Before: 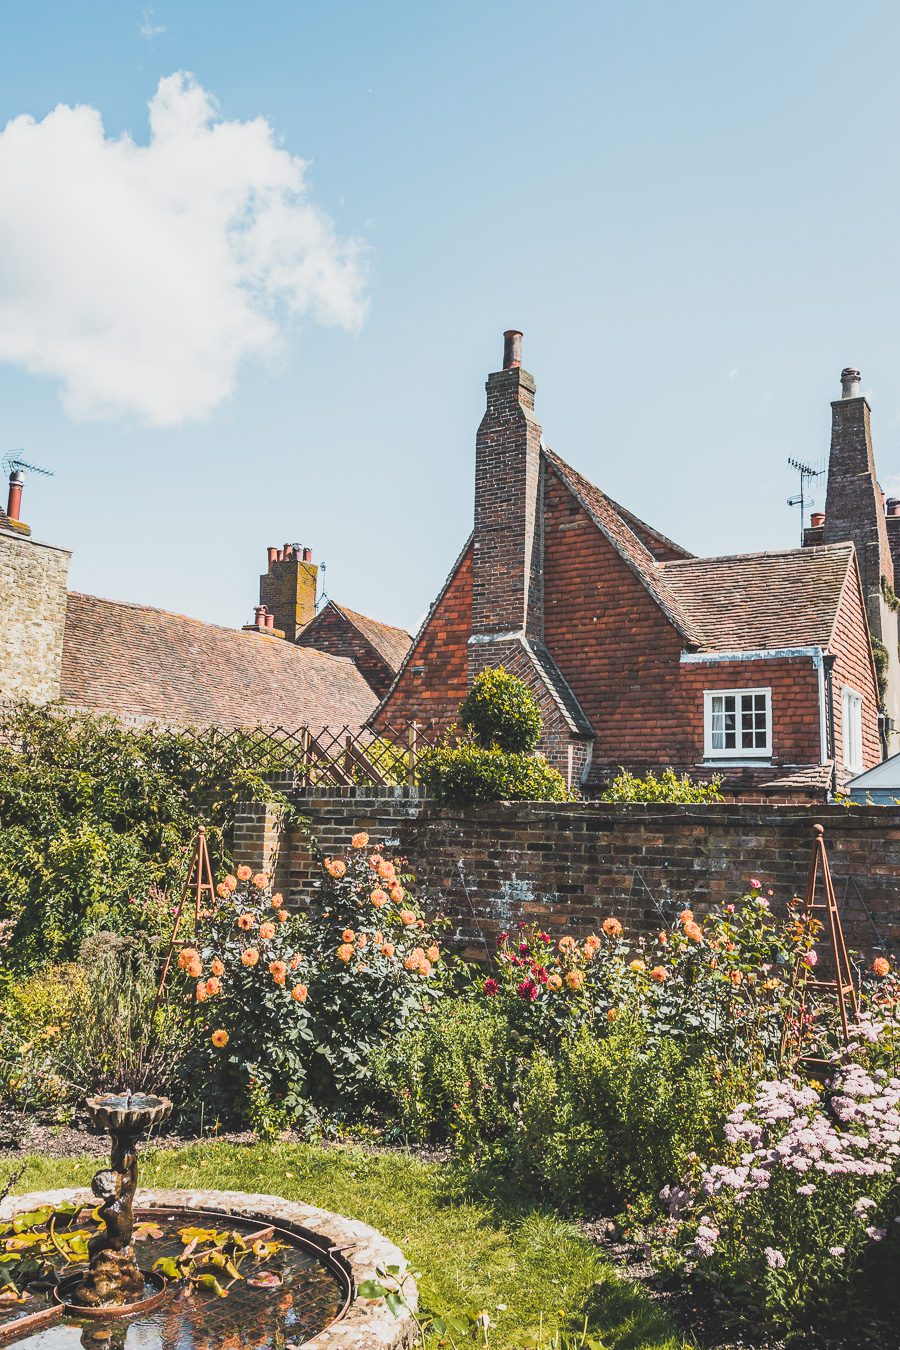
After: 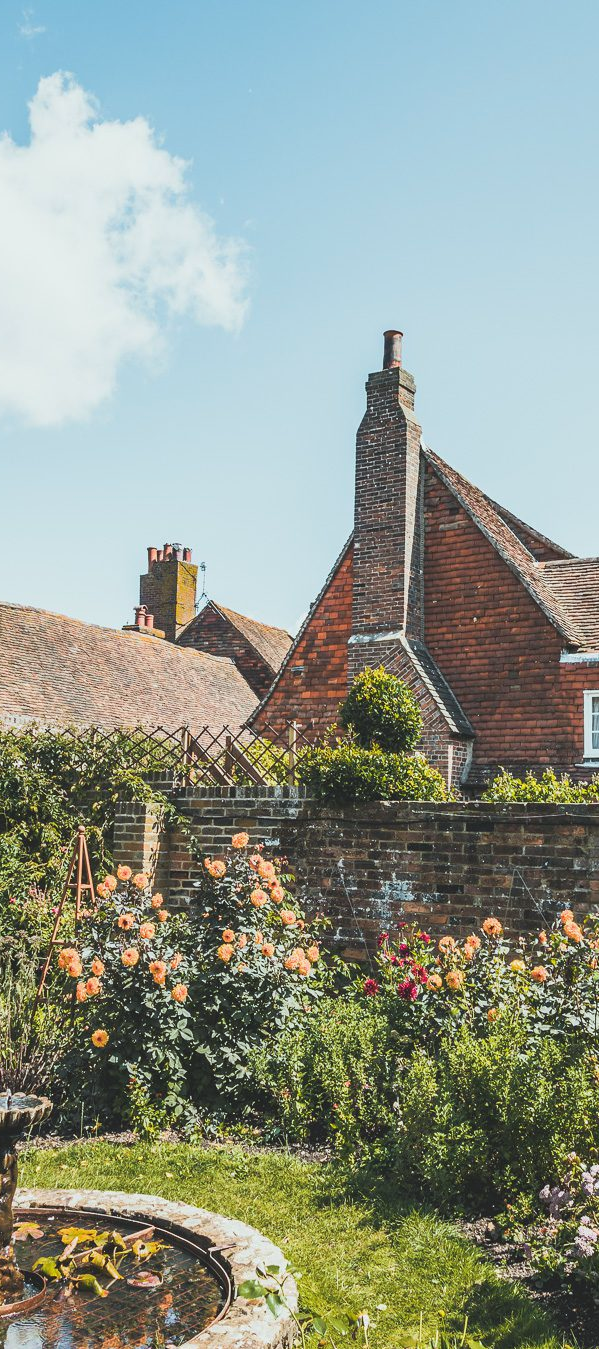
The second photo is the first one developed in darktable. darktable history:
color calibration: illuminant Planckian (black body), x 0.352, y 0.352, temperature 4780.97 K
crop and rotate: left 13.371%, right 20.018%
